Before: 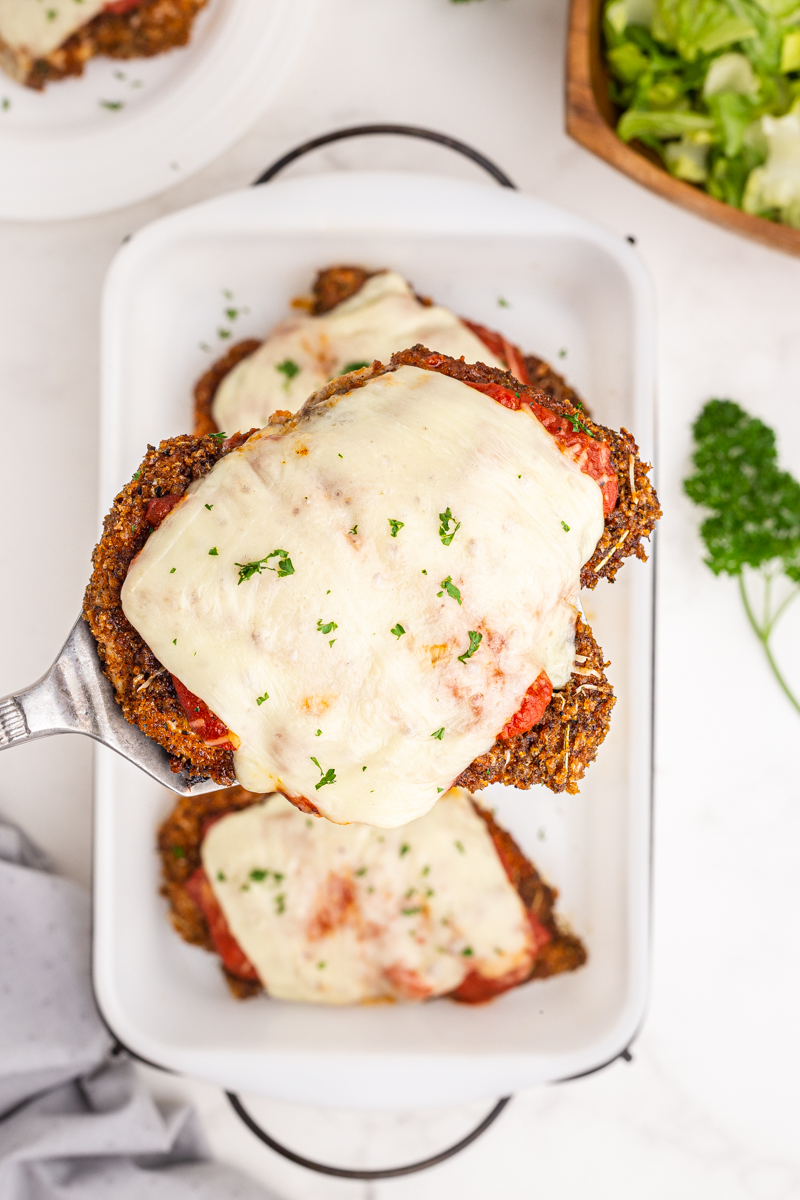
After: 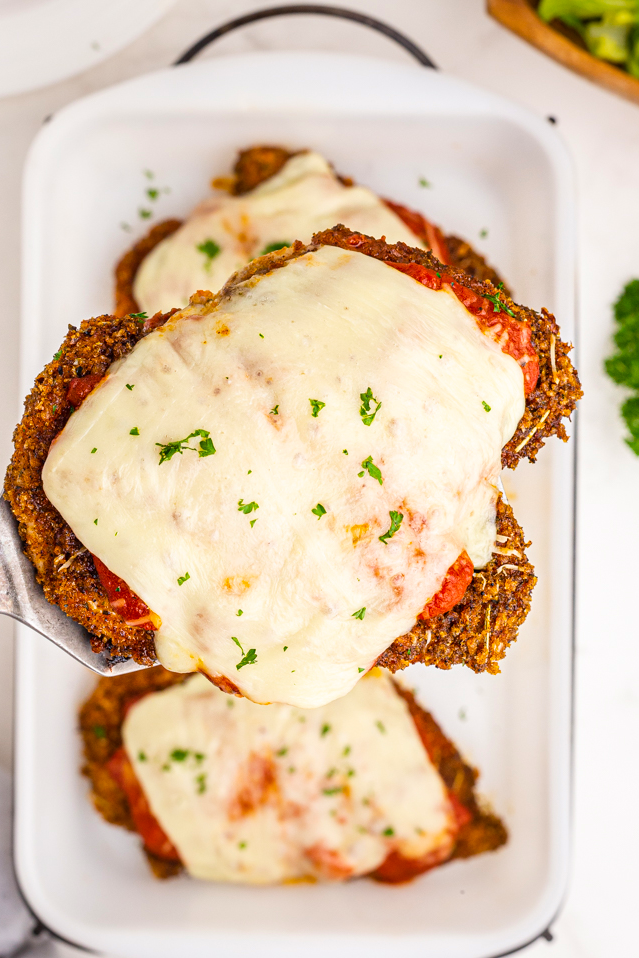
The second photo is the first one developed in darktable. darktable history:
color balance rgb: perceptual saturation grading › global saturation 20%, global vibrance 20%
crop and rotate: left 10.071%, top 10.071%, right 10.02%, bottom 10.02%
